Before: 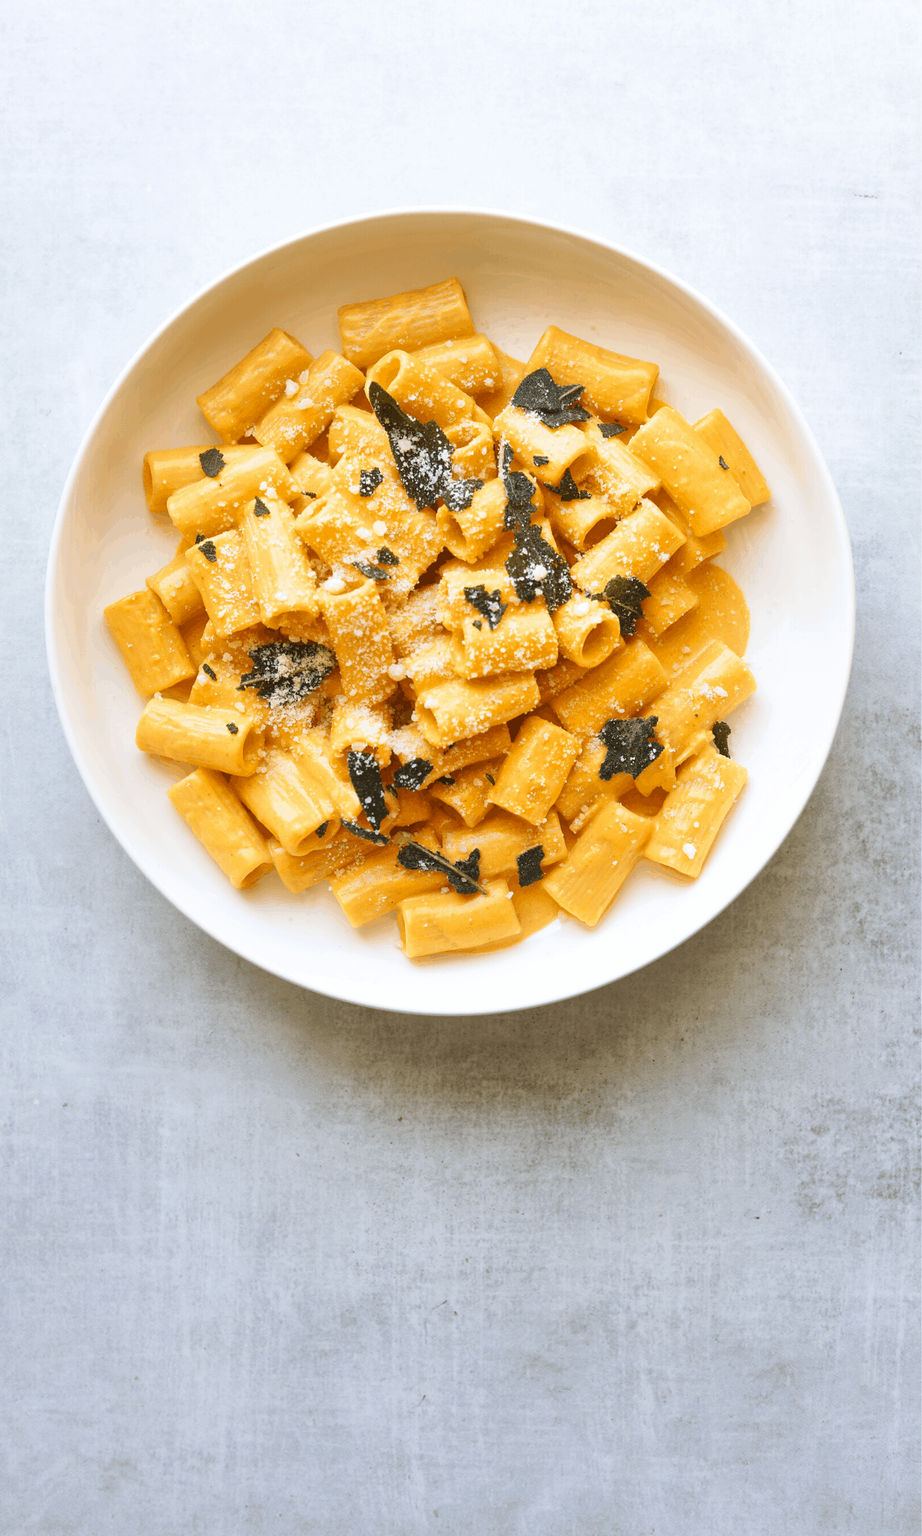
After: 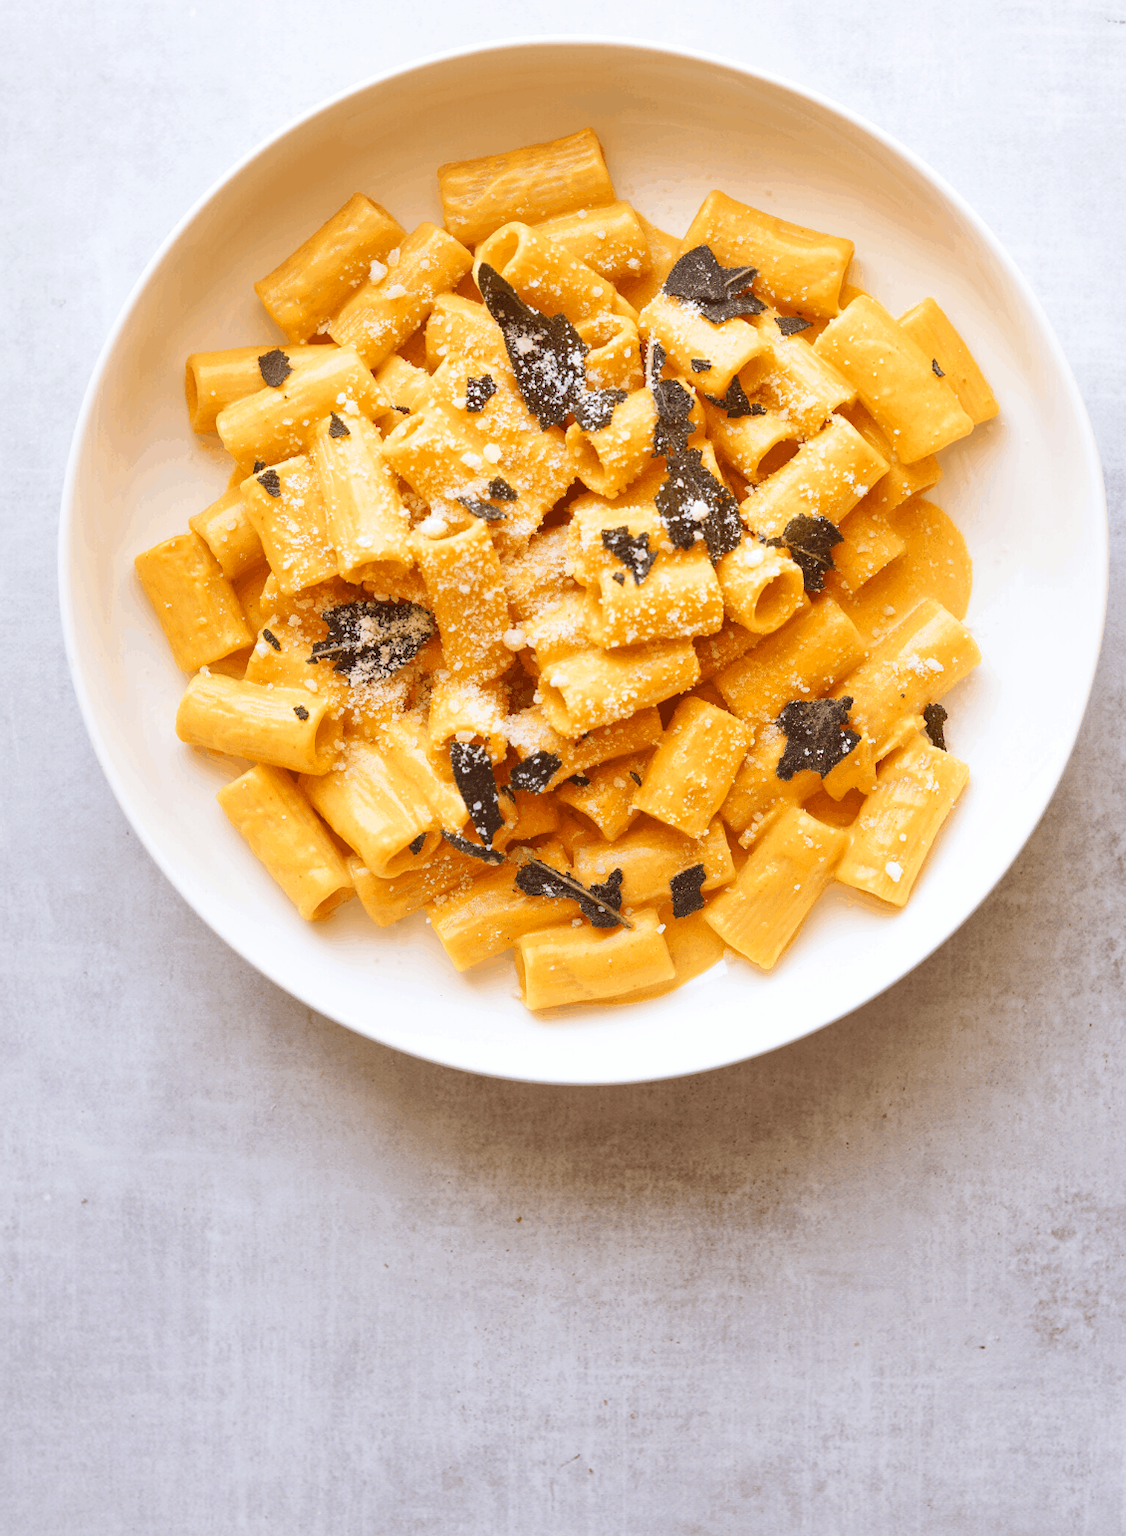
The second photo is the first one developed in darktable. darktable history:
crop and rotate: angle 0.03°, top 11.643%, right 5.651%, bottom 11.189%
rgb levels: mode RGB, independent channels, levels [[0, 0.474, 1], [0, 0.5, 1], [0, 0.5, 1]]
